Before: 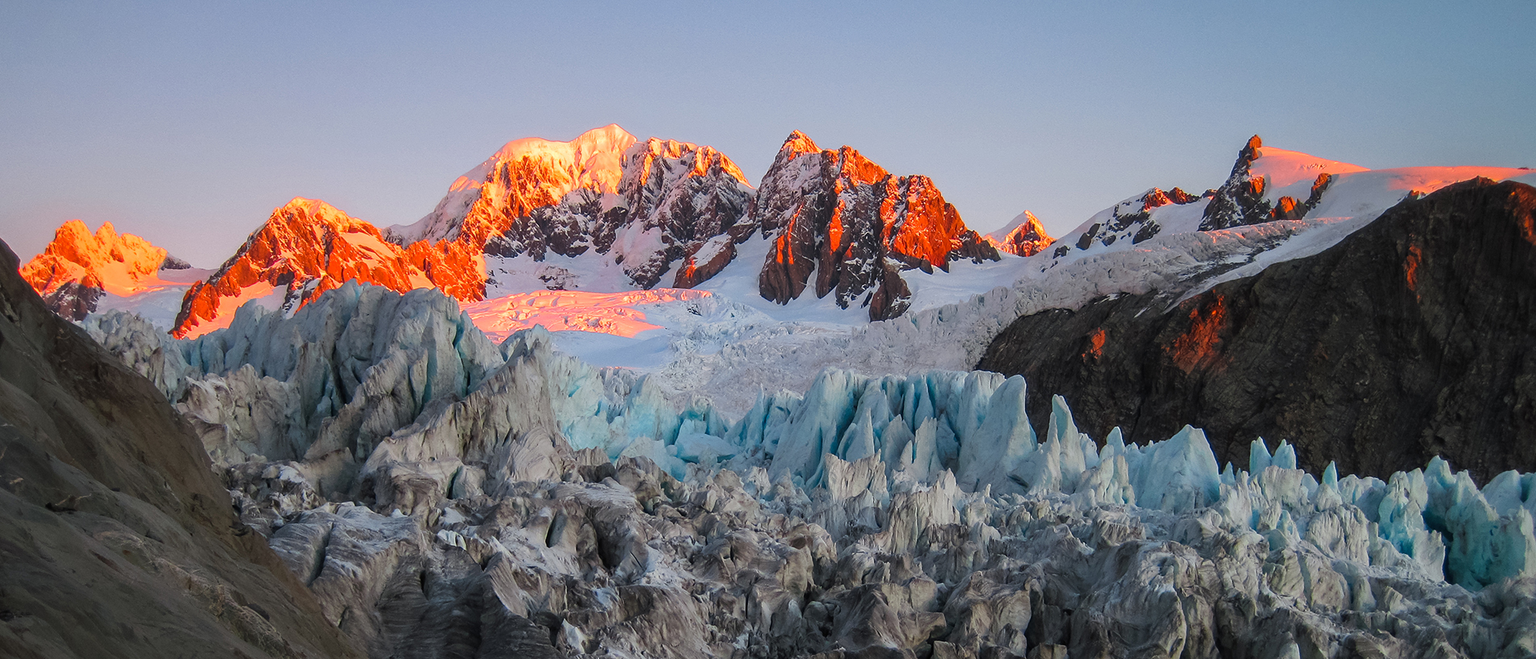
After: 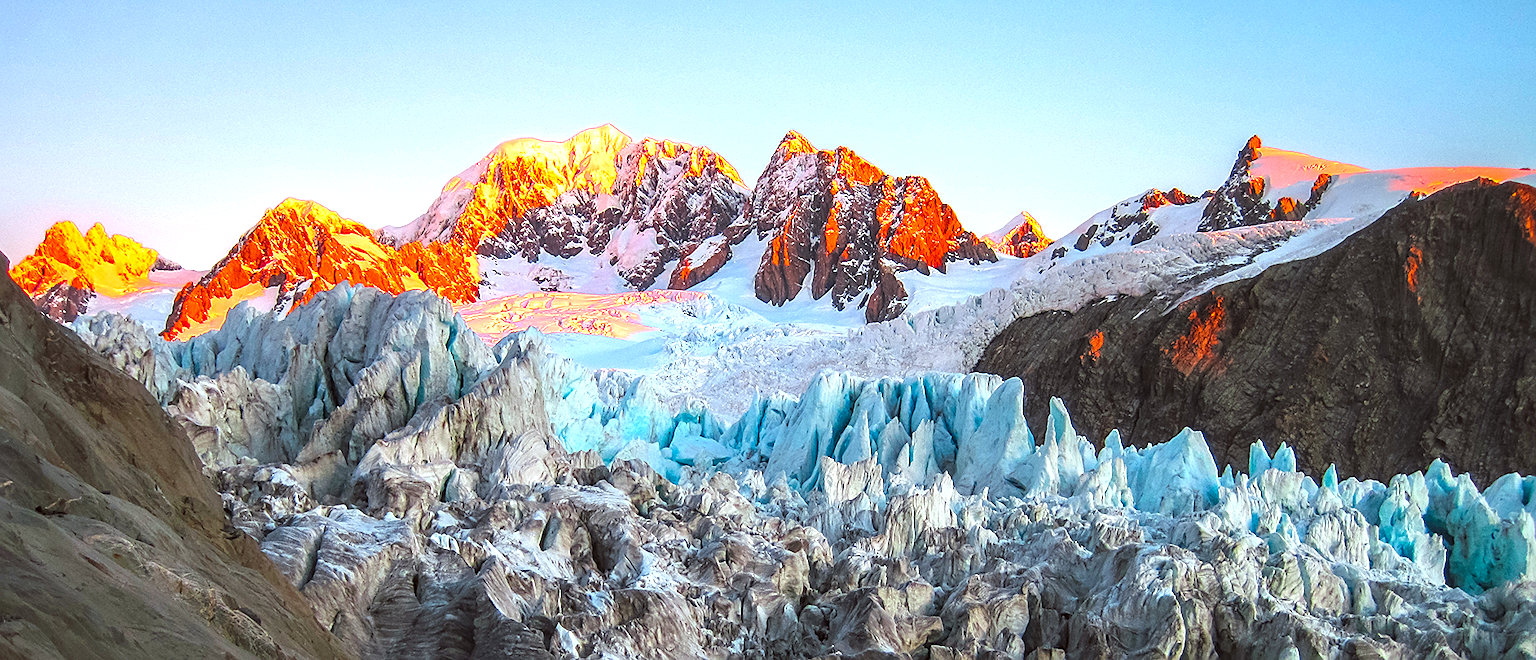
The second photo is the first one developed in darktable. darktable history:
color balance rgb: perceptual saturation grading › global saturation 25.856%, global vibrance 20%
sharpen: on, module defaults
local contrast: on, module defaults
color correction: highlights a* -5.13, highlights b* -3.82, shadows a* 3.98, shadows b* 4.4
exposure: black level correction -0.002, exposure 1.112 EV, compensate exposure bias true, compensate highlight preservation false
tone equalizer: on, module defaults
crop and rotate: left 0.739%, top 0.226%, bottom 0.313%
